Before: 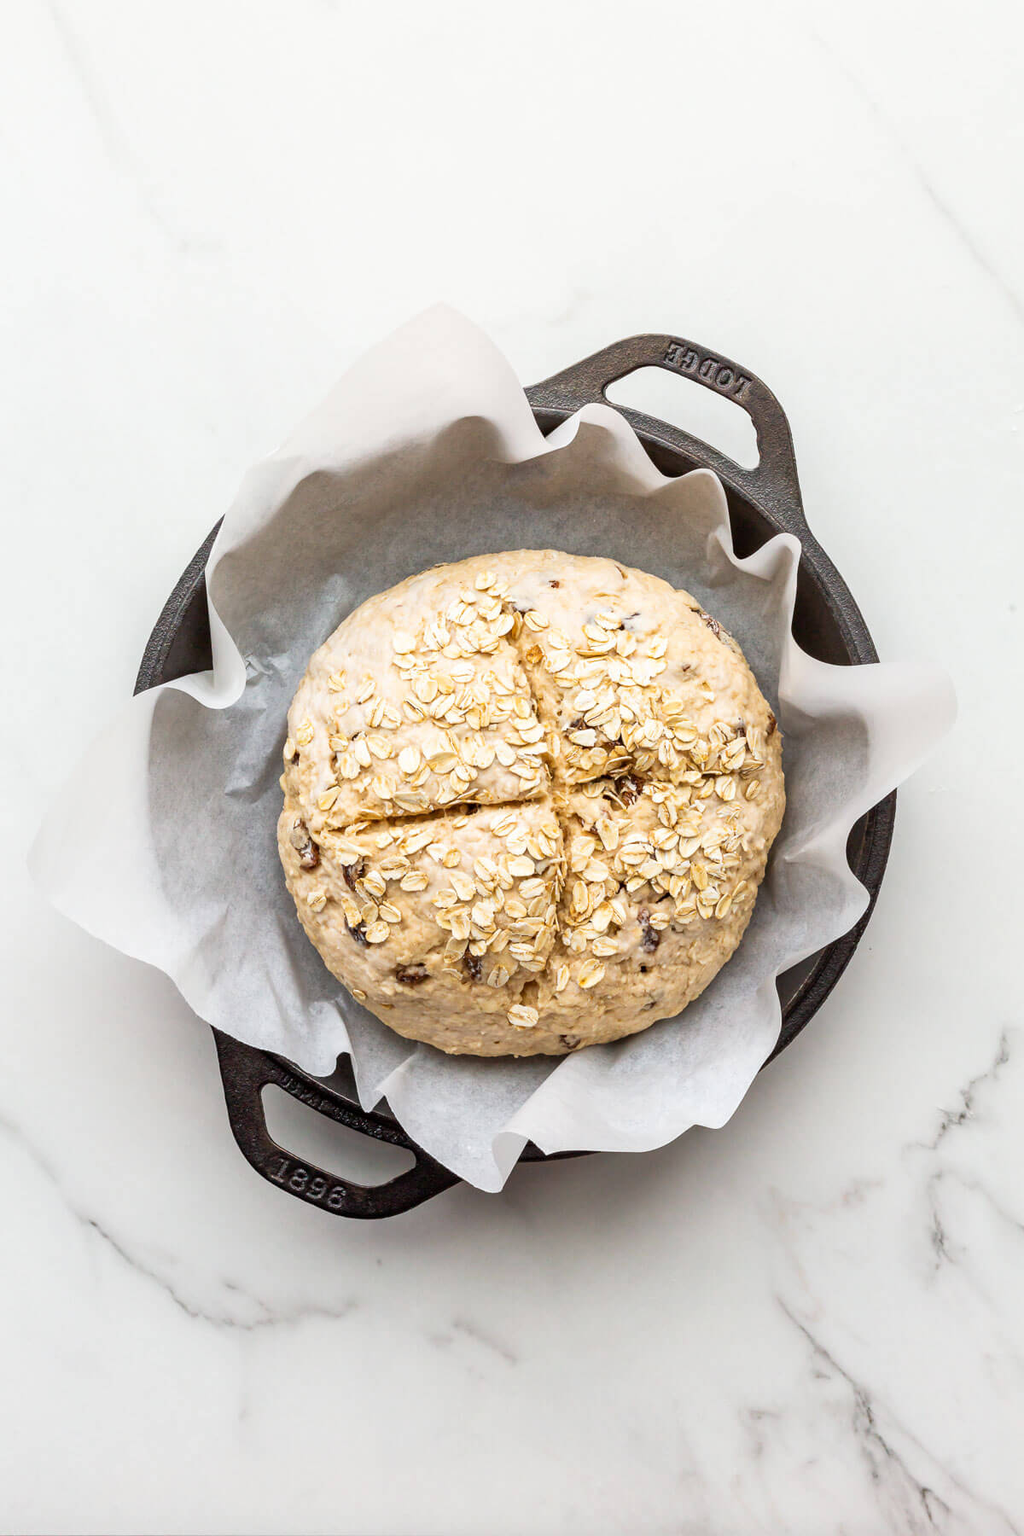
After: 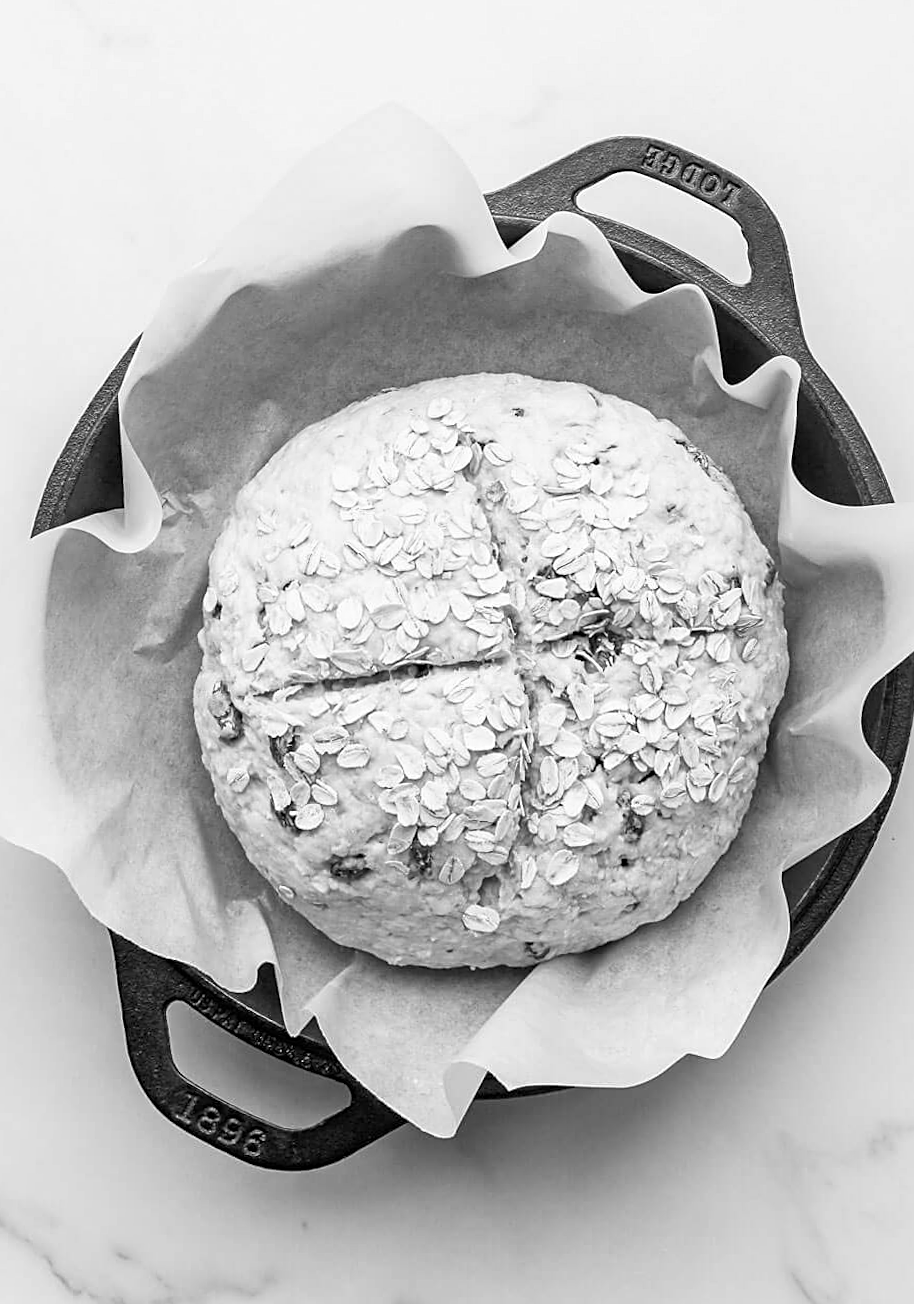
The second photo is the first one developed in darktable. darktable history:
velvia: strength 40%
crop: left 7.856%, top 11.836%, right 10.12%, bottom 15.387%
white balance: red 0.986, blue 1.01
rotate and perspective: rotation 0.215°, lens shift (vertical) -0.139, crop left 0.069, crop right 0.939, crop top 0.002, crop bottom 0.996
color zones: curves: ch0 [(0.25, 0.5) (0.428, 0.473) (0.75, 0.5)]; ch1 [(0.243, 0.479) (0.398, 0.452) (0.75, 0.5)]
sharpen: on, module defaults
color calibration: output gray [0.714, 0.278, 0, 0], illuminant same as pipeline (D50), adaptation none (bypass)
